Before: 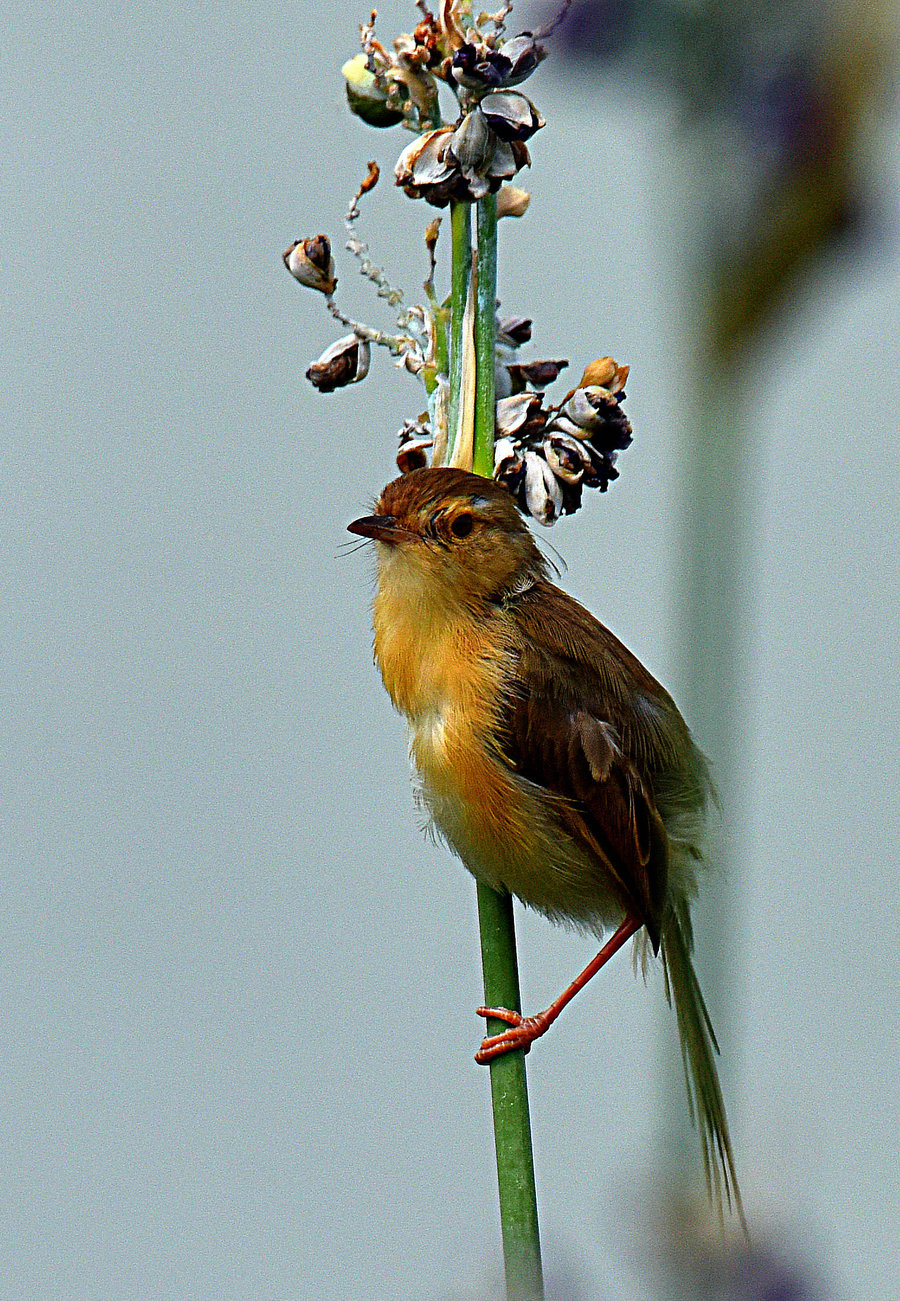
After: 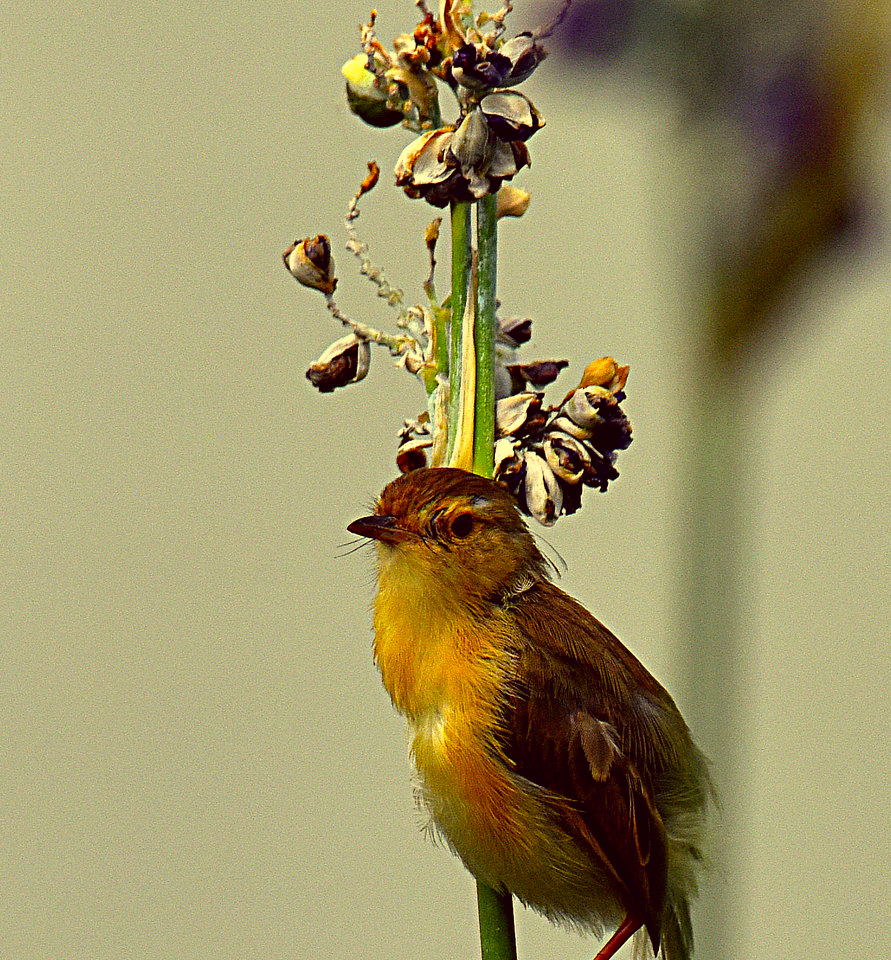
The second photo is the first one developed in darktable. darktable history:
color correction: highlights a* -0.561, highlights b* 39.68, shadows a* 9.84, shadows b* -0.94
crop: bottom 24.994%
